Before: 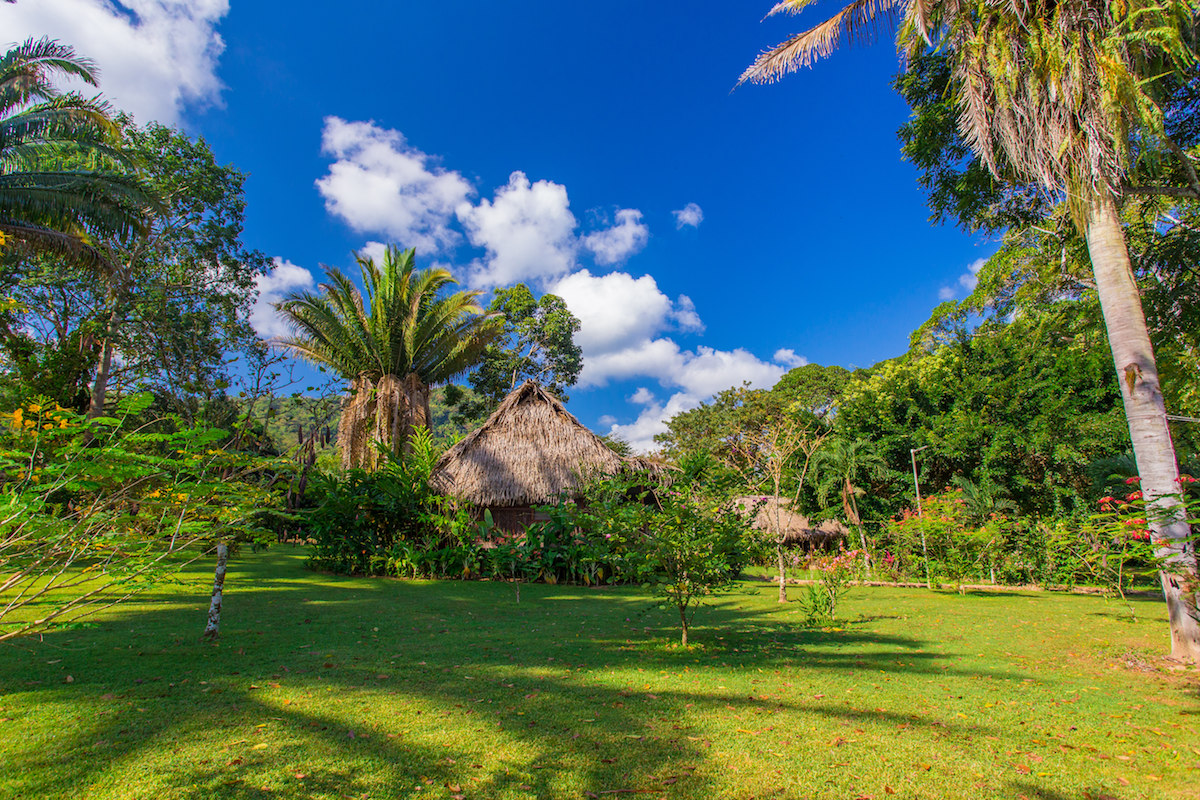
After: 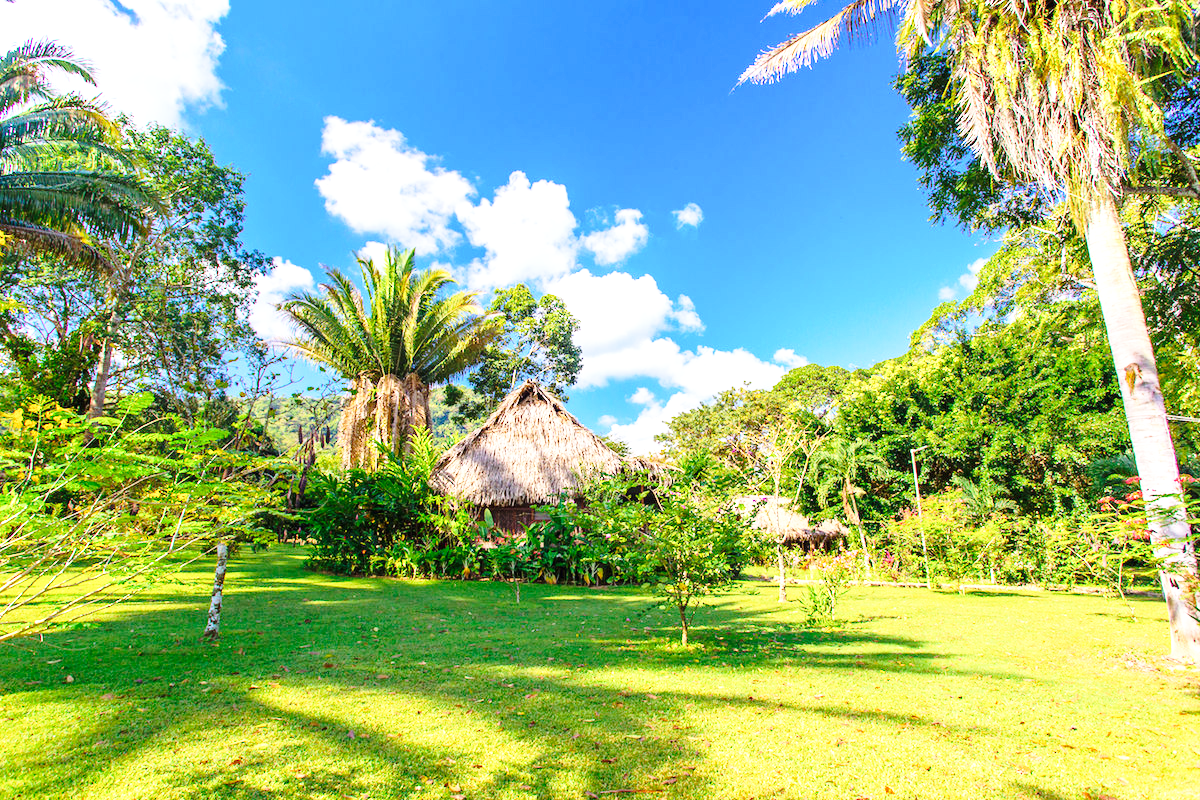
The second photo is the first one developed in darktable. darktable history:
exposure: black level correction 0, exposure 1 EV, compensate highlight preservation false
base curve: curves: ch0 [(0, 0) (0.028, 0.03) (0.121, 0.232) (0.46, 0.748) (0.859, 0.968) (1, 1)], preserve colors none
